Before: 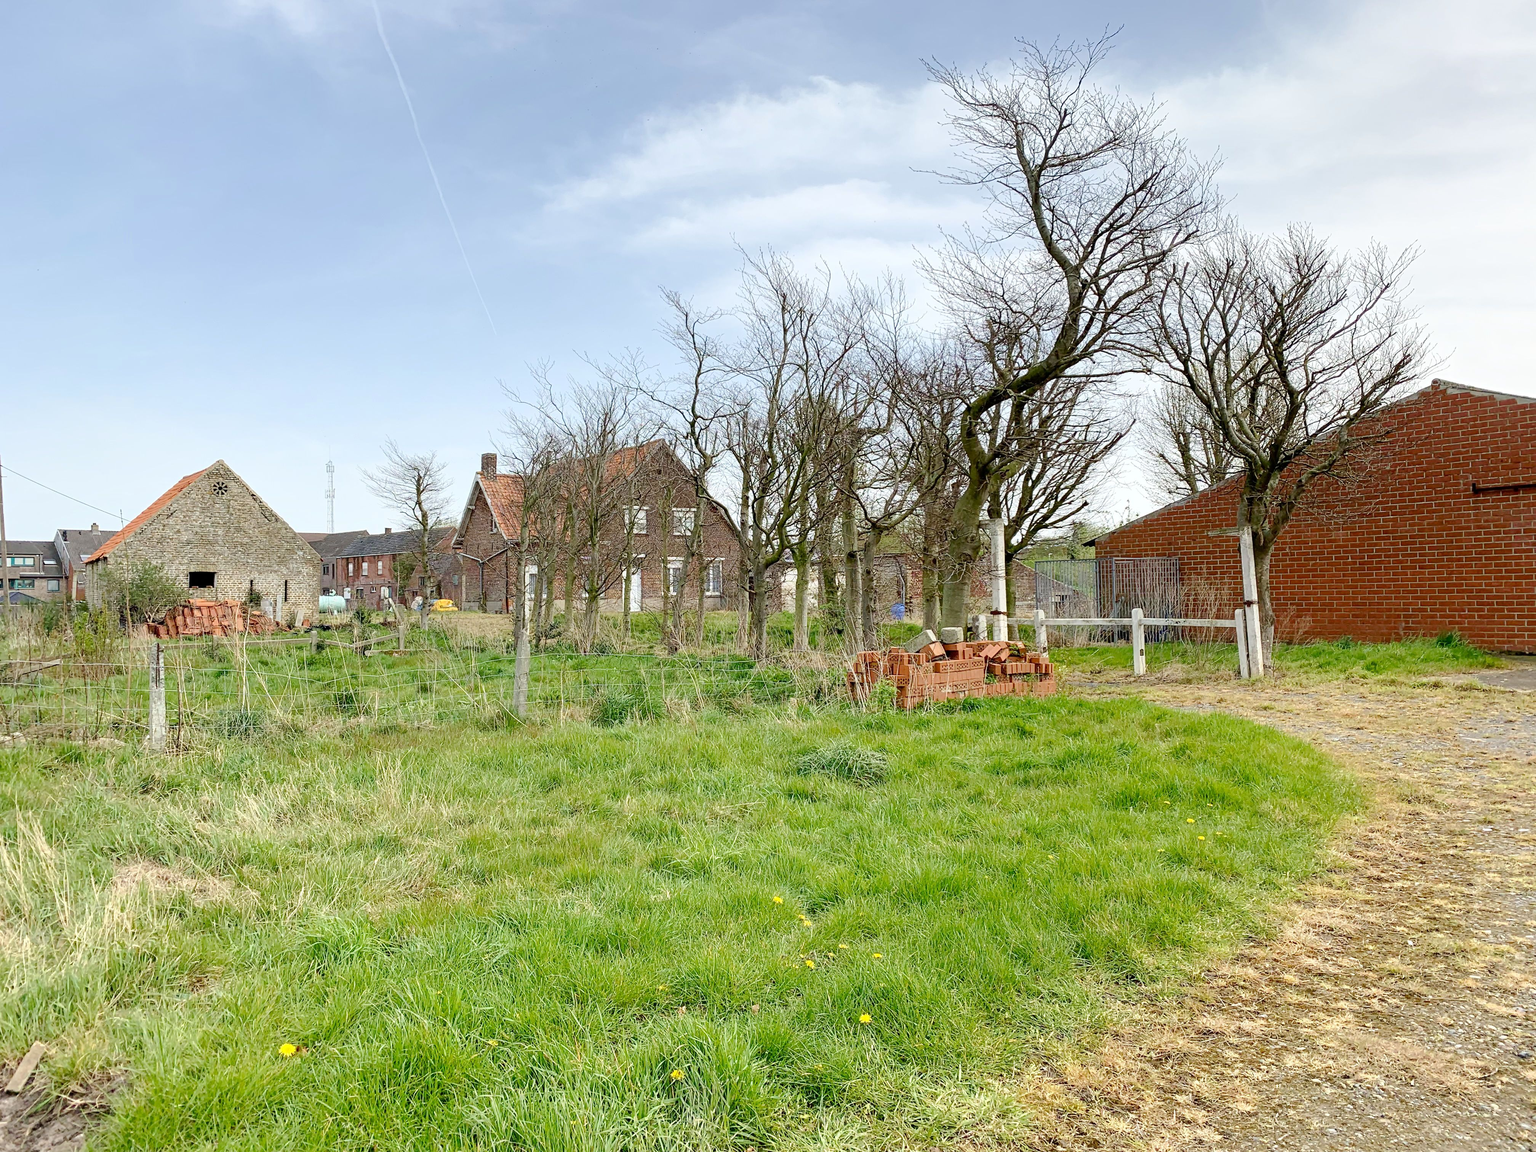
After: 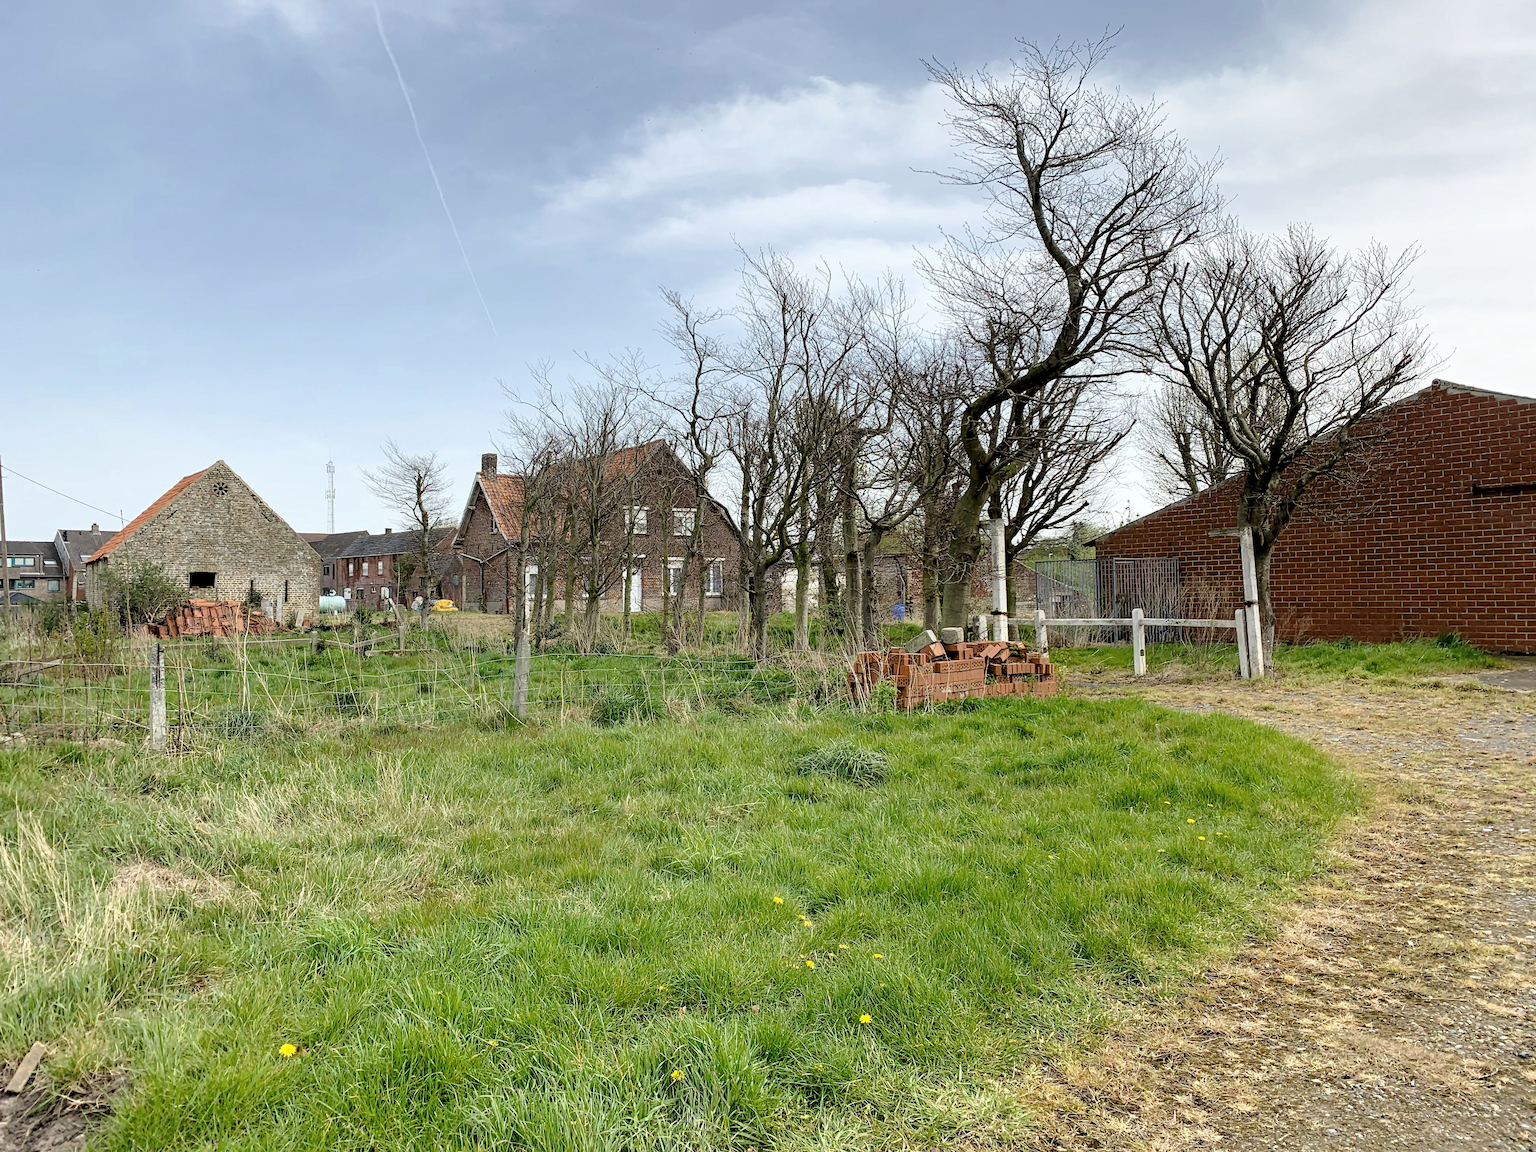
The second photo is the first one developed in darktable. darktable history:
levels: black 0.039%, levels [0.116, 0.574, 1]
